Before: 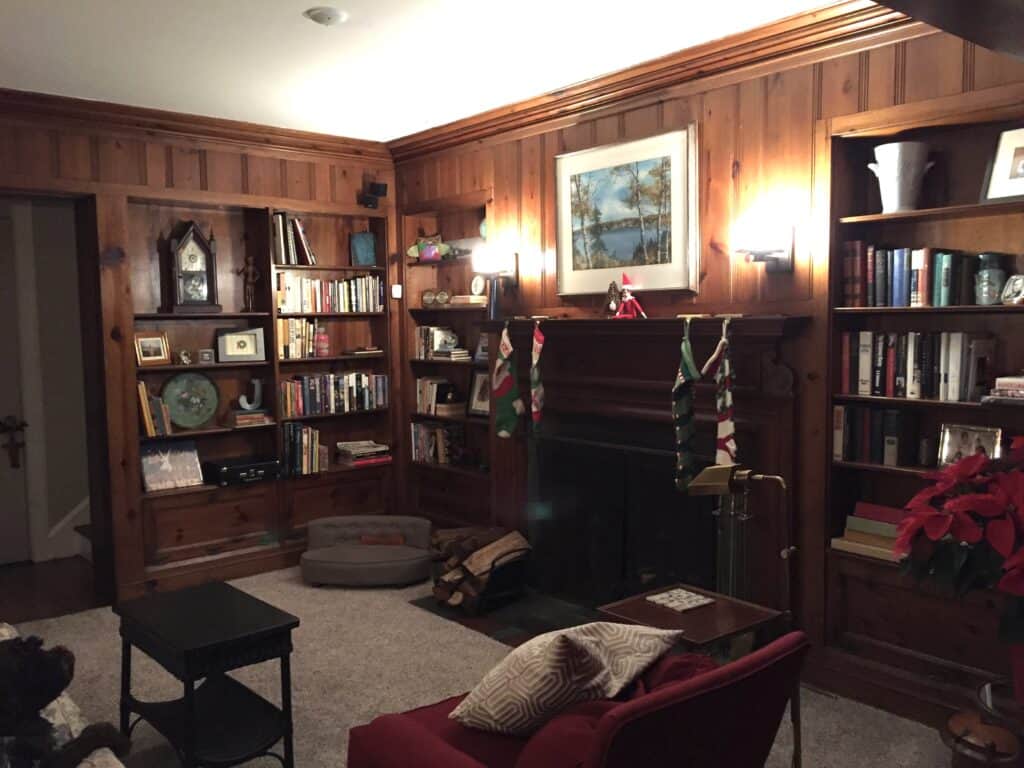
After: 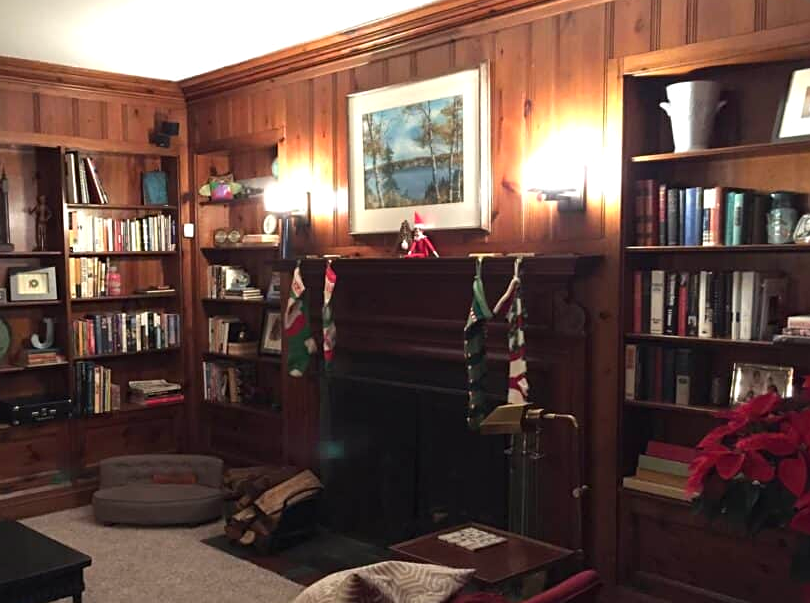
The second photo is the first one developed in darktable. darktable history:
crop and rotate: left 20.401%, top 8.004%, right 0.459%, bottom 13.412%
exposure: exposure 0.085 EV, compensate highlight preservation false
sharpen: amount 0.21
